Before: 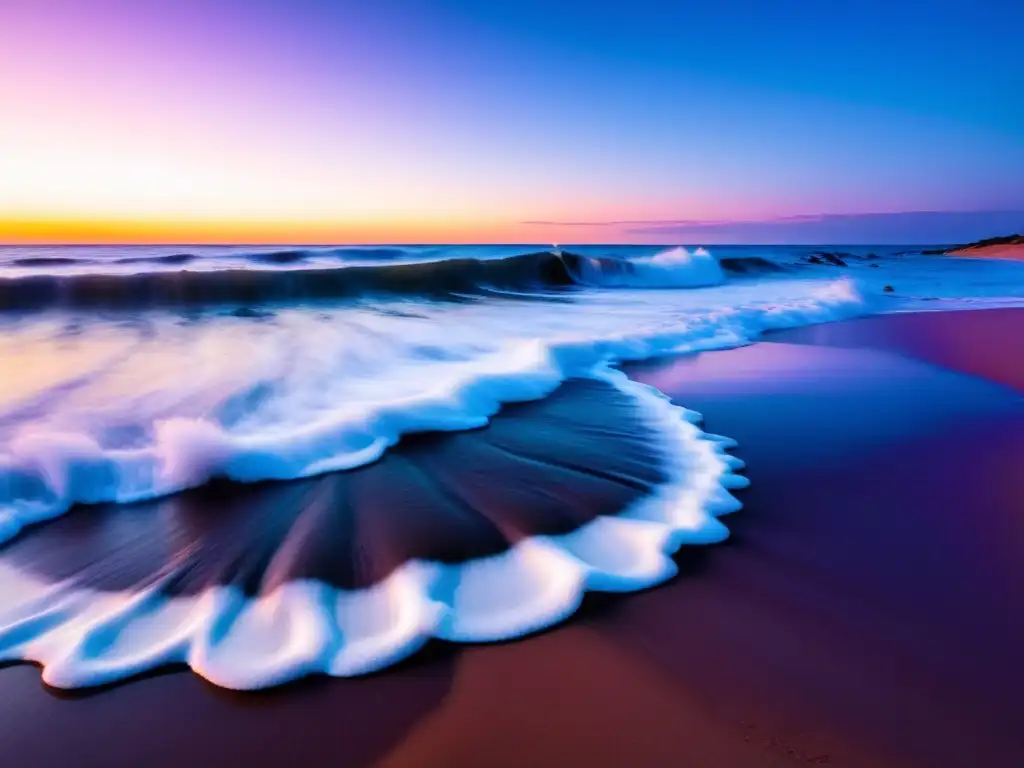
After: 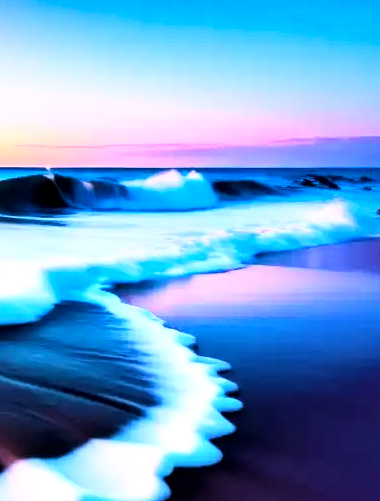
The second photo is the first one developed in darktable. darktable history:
crop and rotate: left 49.548%, top 10.126%, right 13.259%, bottom 24.549%
shadows and highlights: soften with gaussian
exposure: compensate highlight preservation false
local contrast: highlights 104%, shadows 100%, detail 120%, midtone range 0.2
base curve: curves: ch0 [(0, 0) (0.007, 0.004) (0.027, 0.03) (0.046, 0.07) (0.207, 0.54) (0.442, 0.872) (0.673, 0.972) (1, 1)]
